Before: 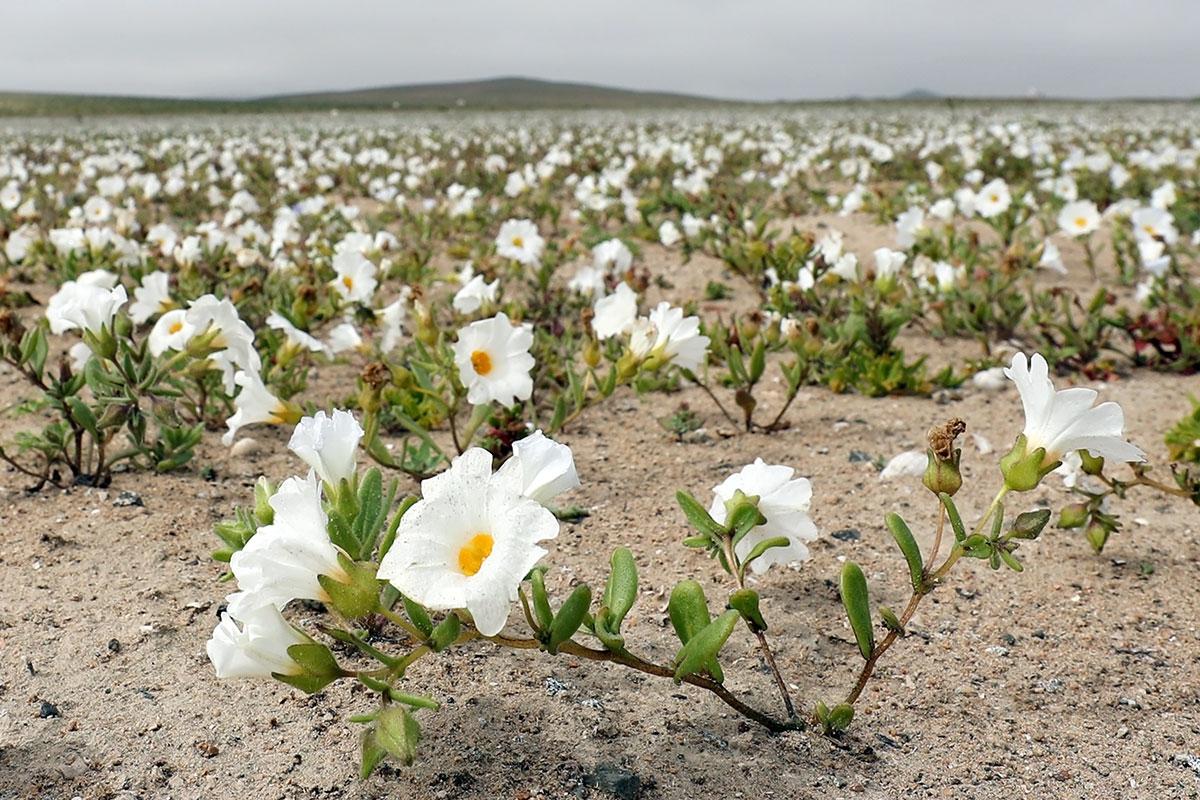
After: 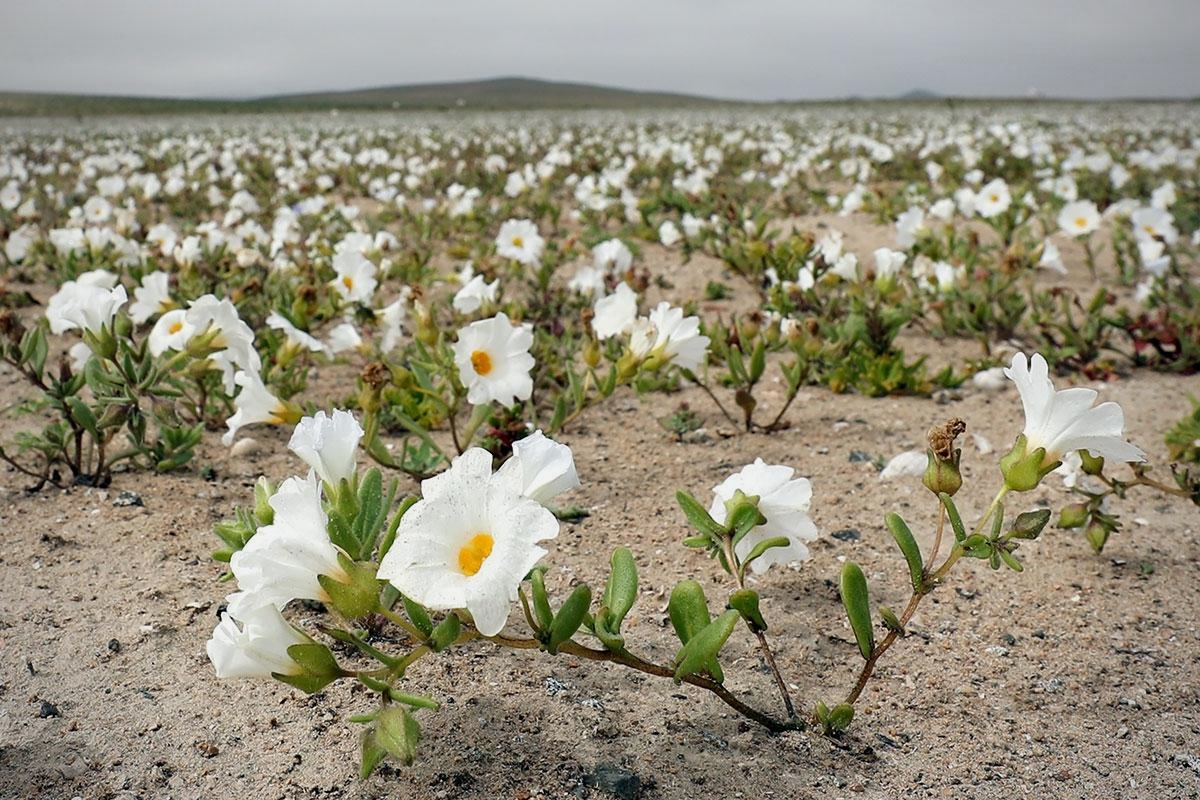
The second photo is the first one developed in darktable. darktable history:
vignetting: fall-off radius 60.92%
exposure: exposure -0.177 EV, compensate highlight preservation false
